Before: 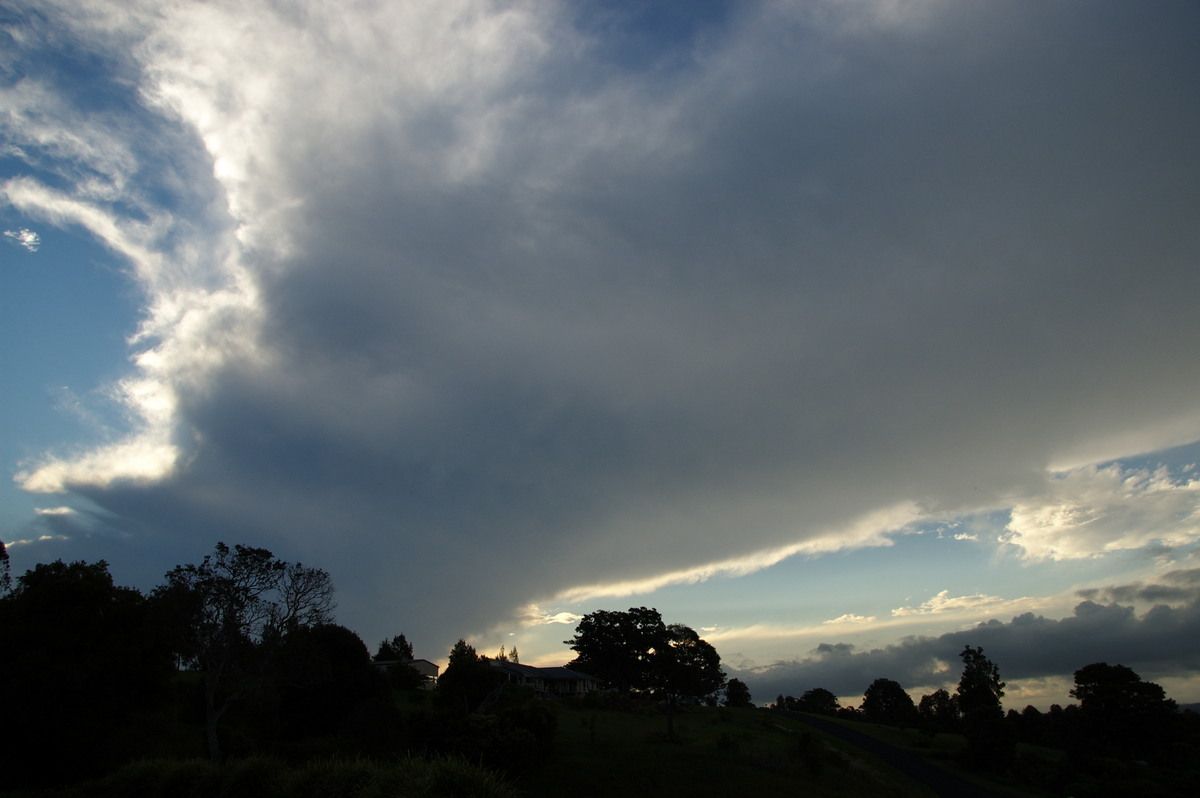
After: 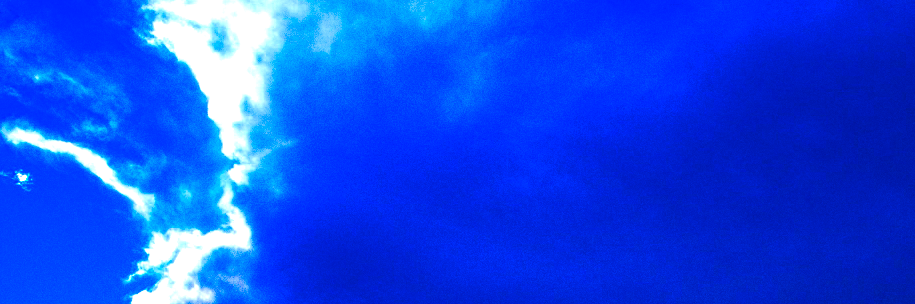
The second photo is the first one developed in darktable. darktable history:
color balance rgb: global offset › luminance 0.71%, perceptual saturation grading › global saturation -11.5%, perceptual brilliance grading › highlights 17.77%, perceptual brilliance grading › mid-tones 31.71%, perceptual brilliance grading › shadows -31.01%, global vibrance 50%
crop: left 0.579%, top 7.627%, right 23.167%, bottom 54.275%
contrast brightness saturation: brightness -1, saturation 1
grain: coarseness 0.09 ISO, strength 40%
white balance: red 0.98, blue 1.61
